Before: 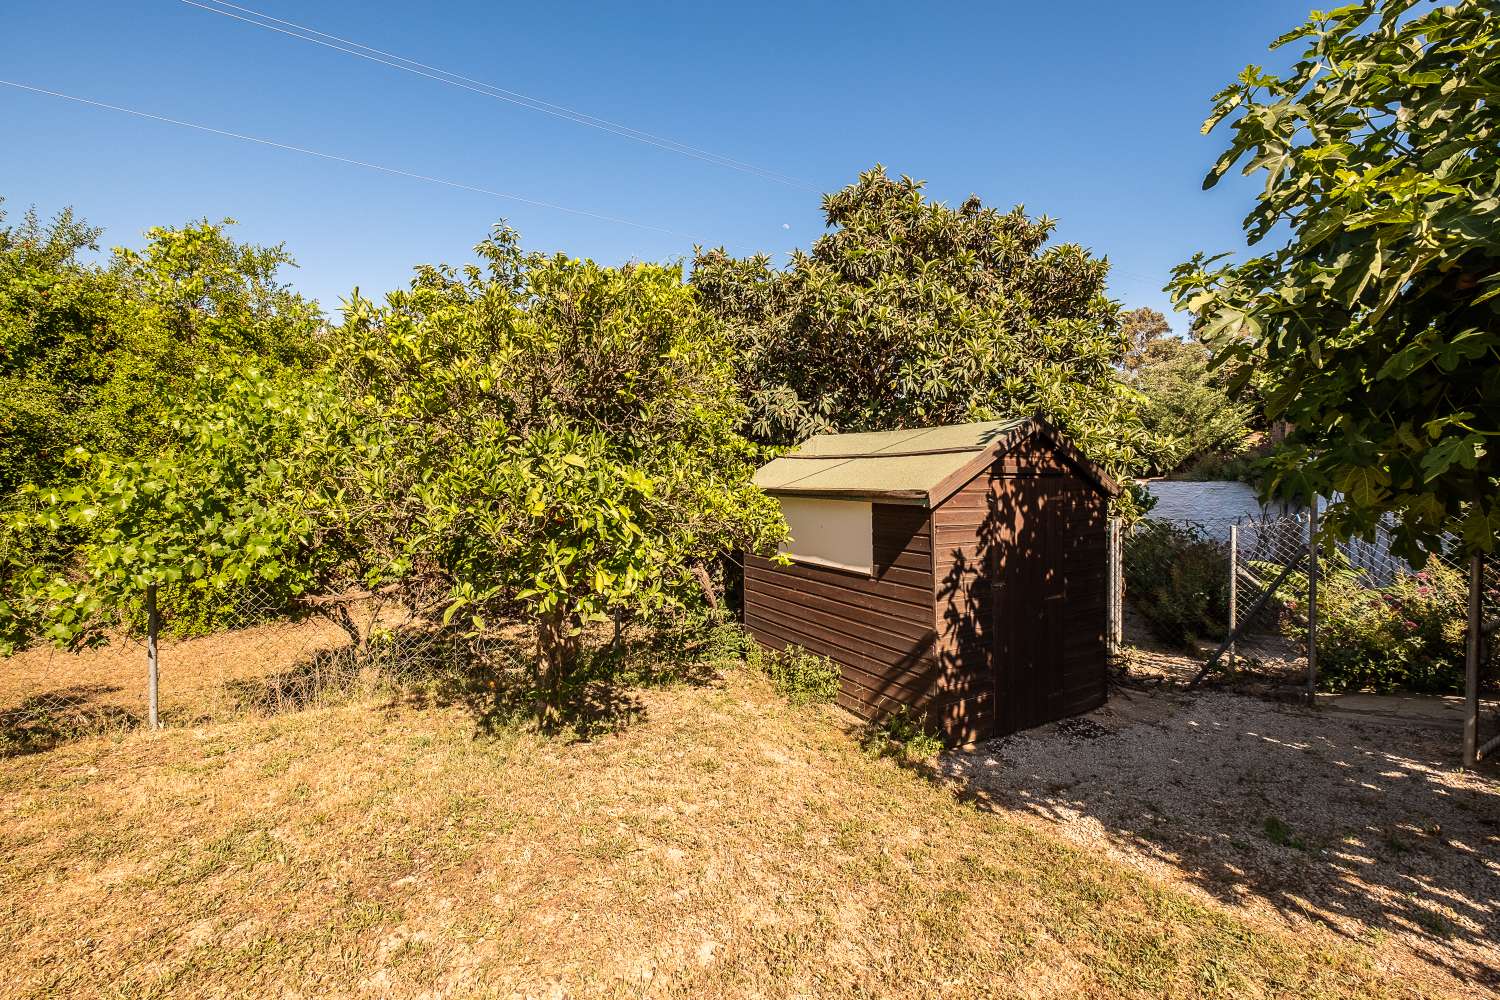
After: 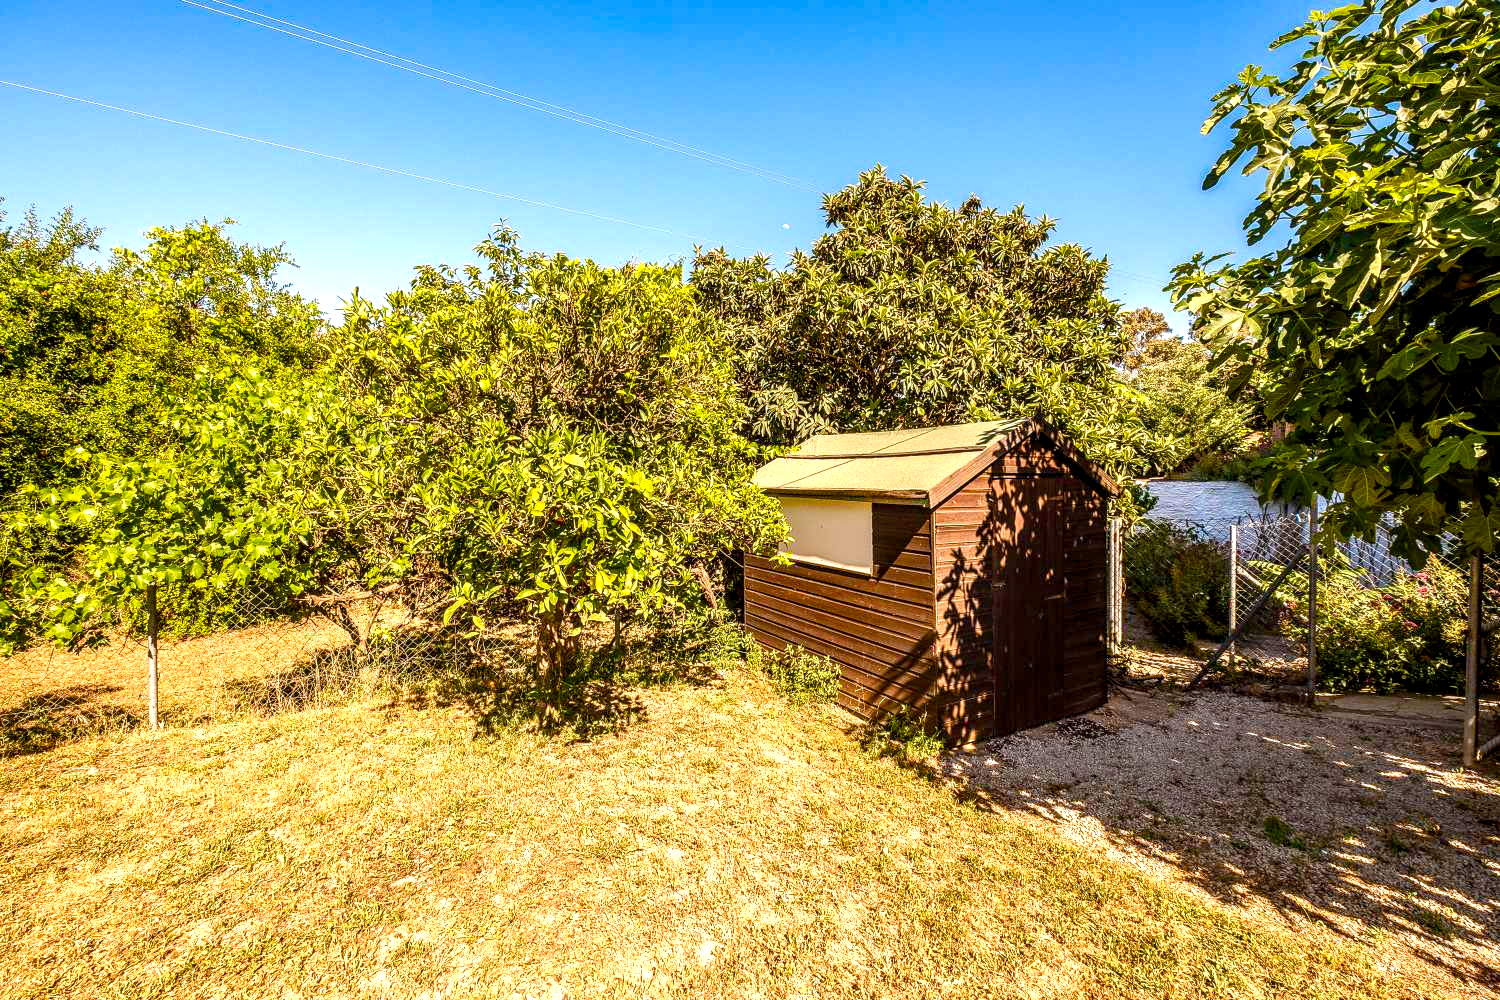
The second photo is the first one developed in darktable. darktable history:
local contrast: highlights 35%, detail 135%
exposure: black level correction 0.001, exposure 0.674 EV, compensate highlight preservation false
color balance rgb: linear chroma grading › global chroma 16.906%, perceptual saturation grading › global saturation 20%, perceptual saturation grading › highlights -25.491%, perceptual saturation grading › shadows 49.776%
